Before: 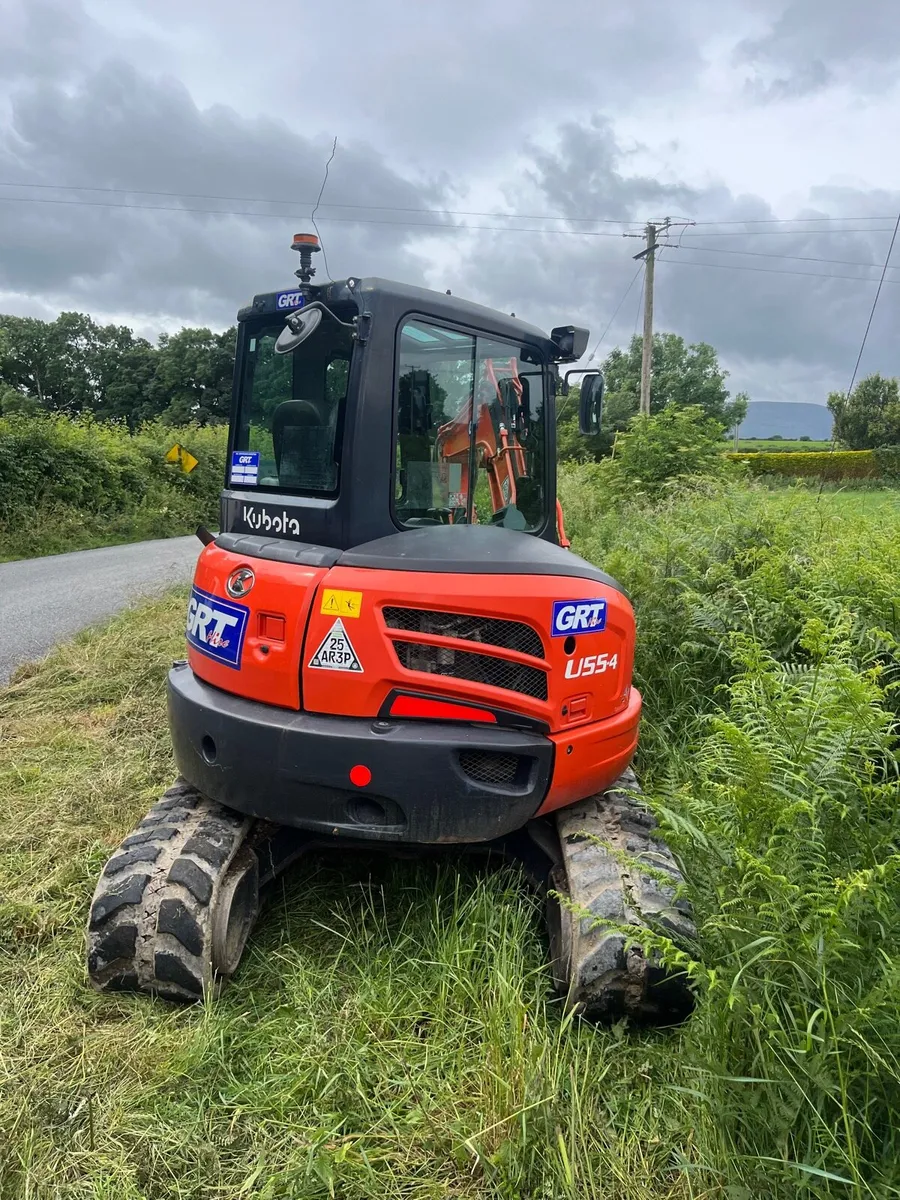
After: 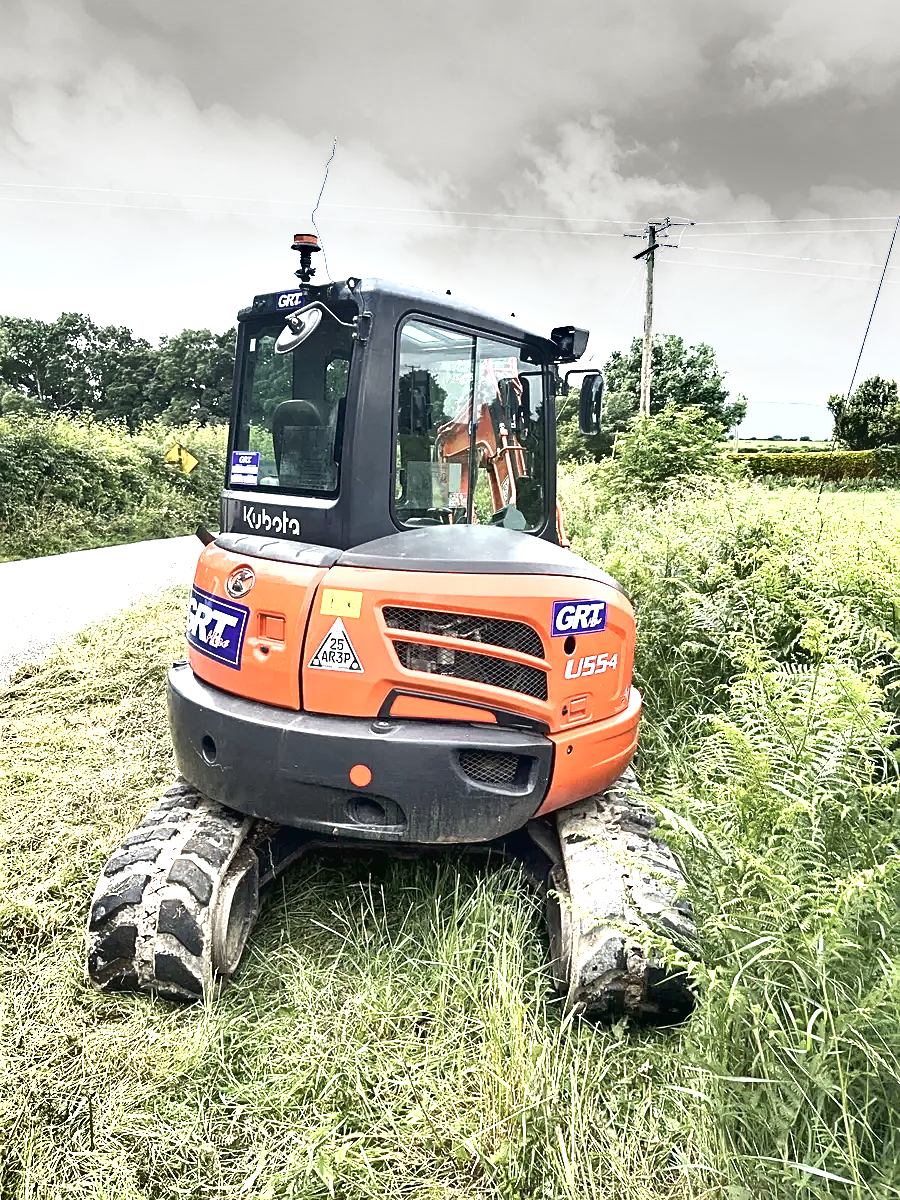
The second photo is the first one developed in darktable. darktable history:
color correction: highlights b* 3.04
shadows and highlights: soften with gaussian
exposure: black level correction 0.001, exposure 1.995 EV, compensate highlight preservation false
sharpen: on, module defaults
contrast brightness saturation: contrast -0.05, saturation -0.417
